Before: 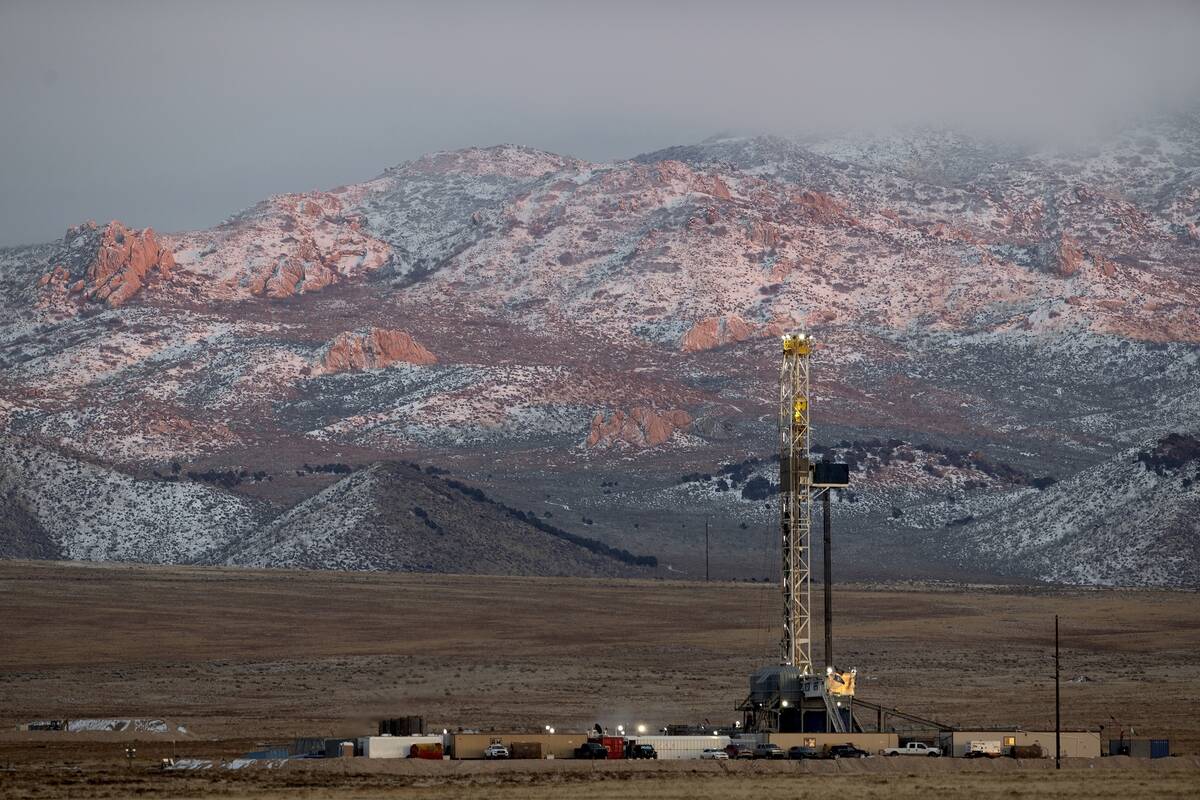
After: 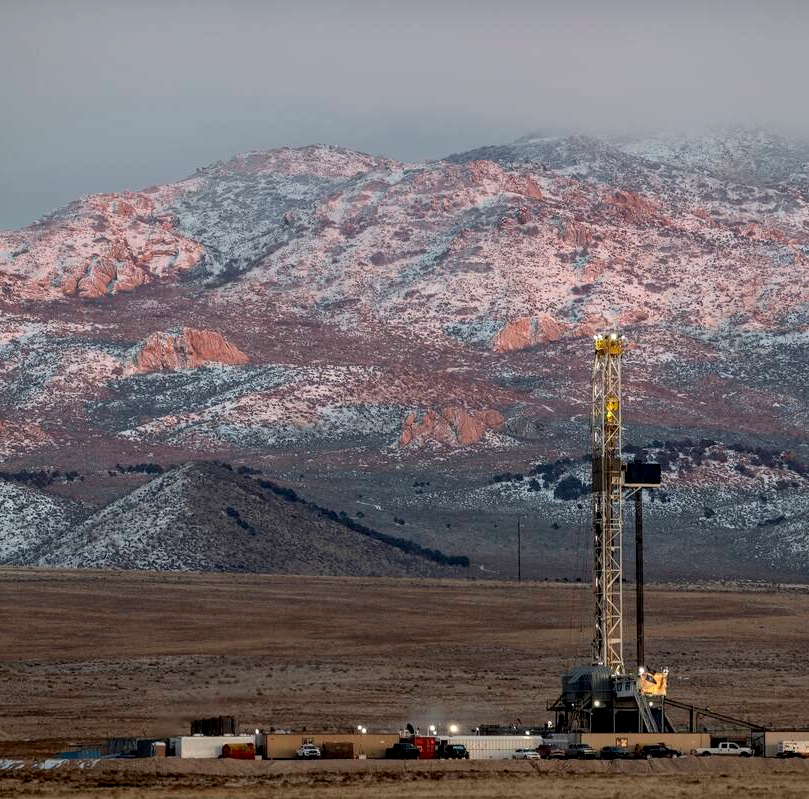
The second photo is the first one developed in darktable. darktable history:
crop and rotate: left 15.688%, right 16.875%
local contrast: on, module defaults
